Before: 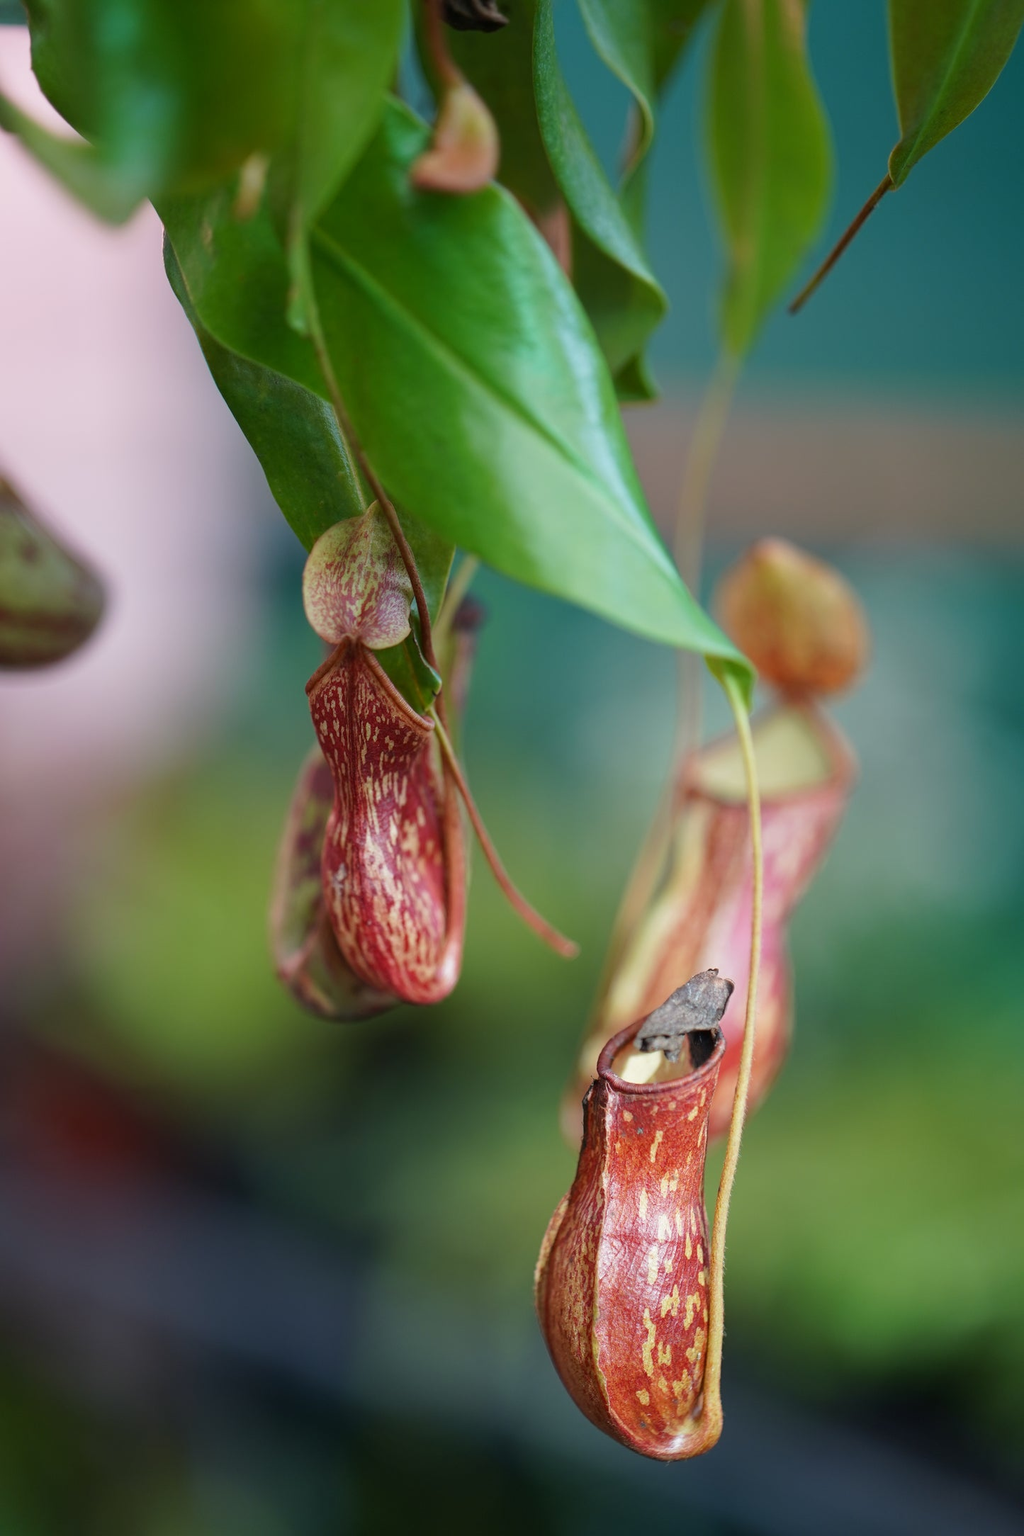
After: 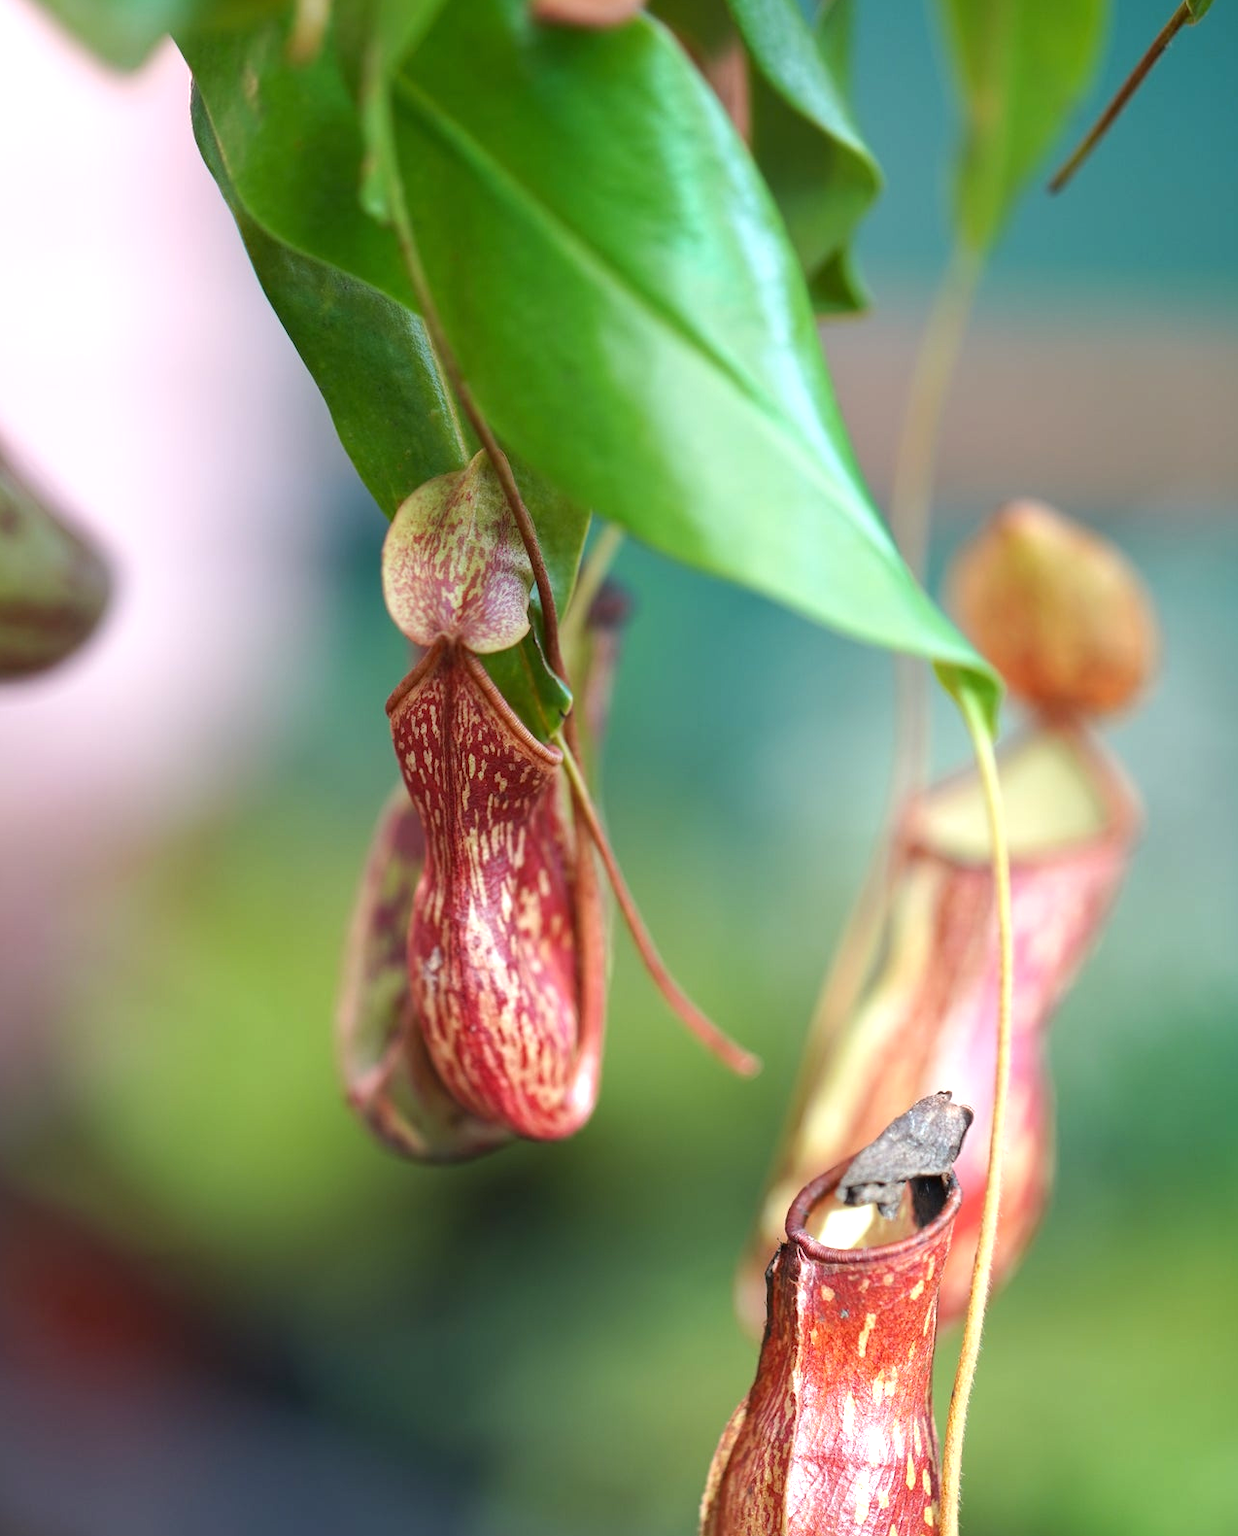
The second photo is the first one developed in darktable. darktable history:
exposure: exposure 0.722 EV, compensate exposure bias true, compensate highlight preservation false
crop and rotate: left 2.418%, top 11.3%, right 9.308%, bottom 15.771%
